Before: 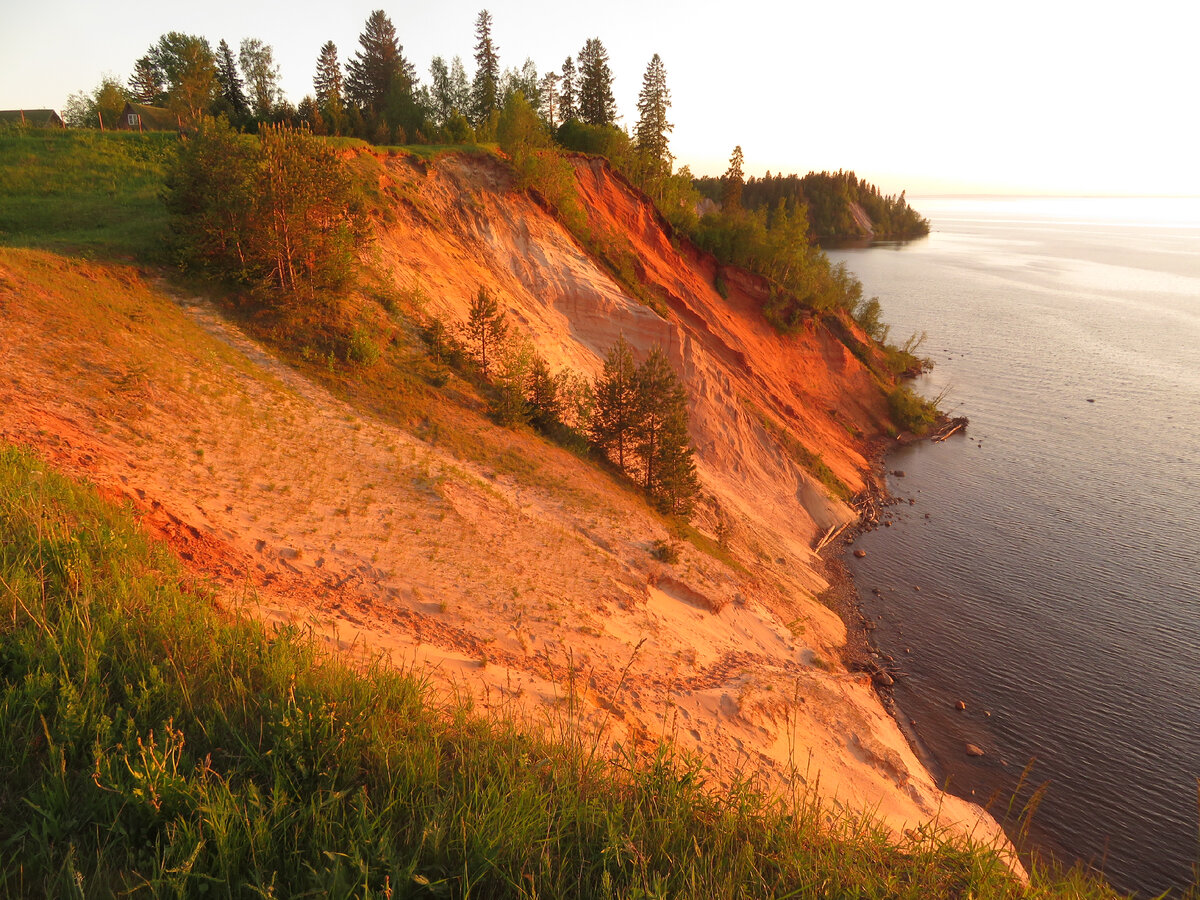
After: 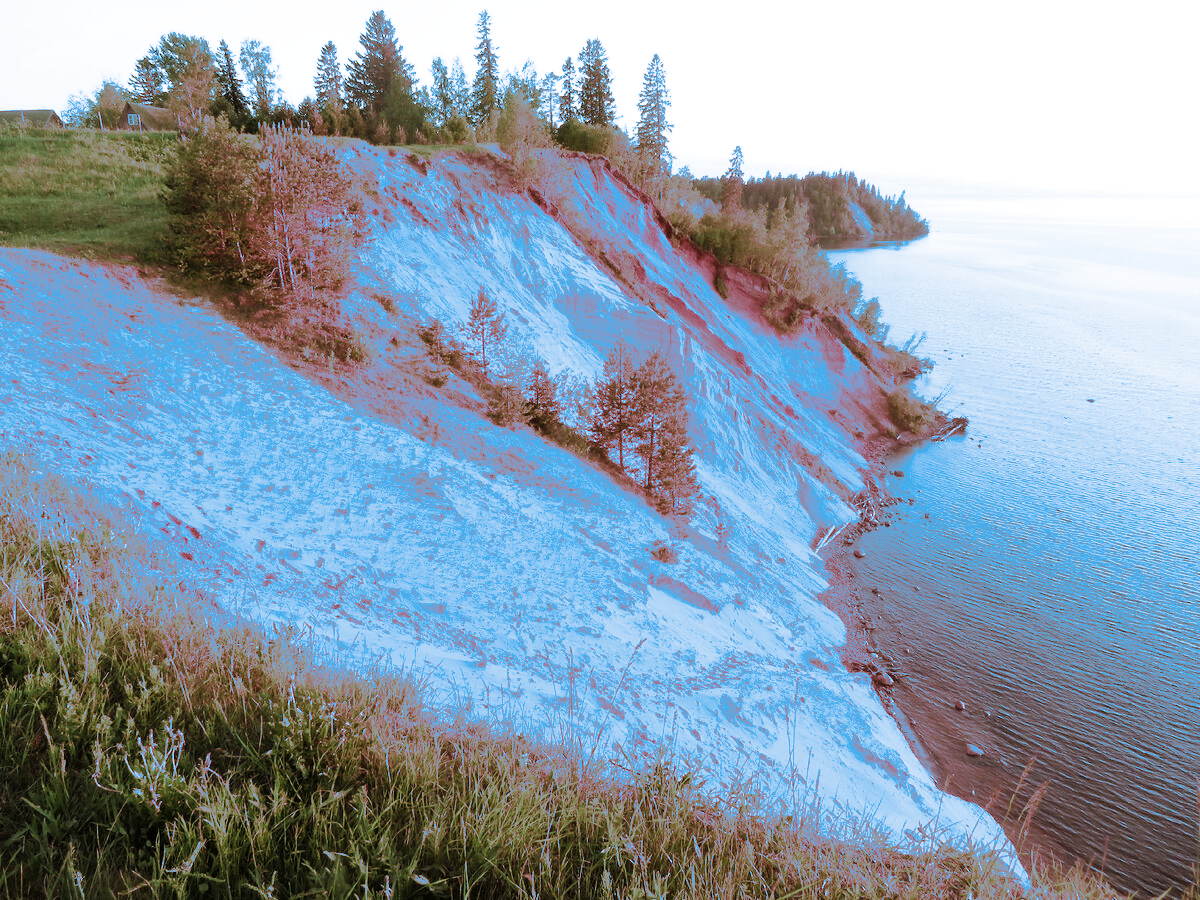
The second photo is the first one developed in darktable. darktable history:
filmic rgb: black relative exposure -6.68 EV, white relative exposure 4.56 EV, hardness 3.25
tone equalizer: -8 EV -0.75 EV, -7 EV -0.7 EV, -6 EV -0.6 EV, -5 EV -0.4 EV, -3 EV 0.4 EV, -2 EV 0.6 EV, -1 EV 0.7 EV, +0 EV 0.75 EV, edges refinement/feathering 500, mask exposure compensation -1.57 EV, preserve details no
split-toning: shadows › hue 220°, shadows › saturation 0.64, highlights › hue 220°, highlights › saturation 0.64, balance 0, compress 5.22%
exposure: black level correction 0, exposure 1.3 EV, compensate highlight preservation false
